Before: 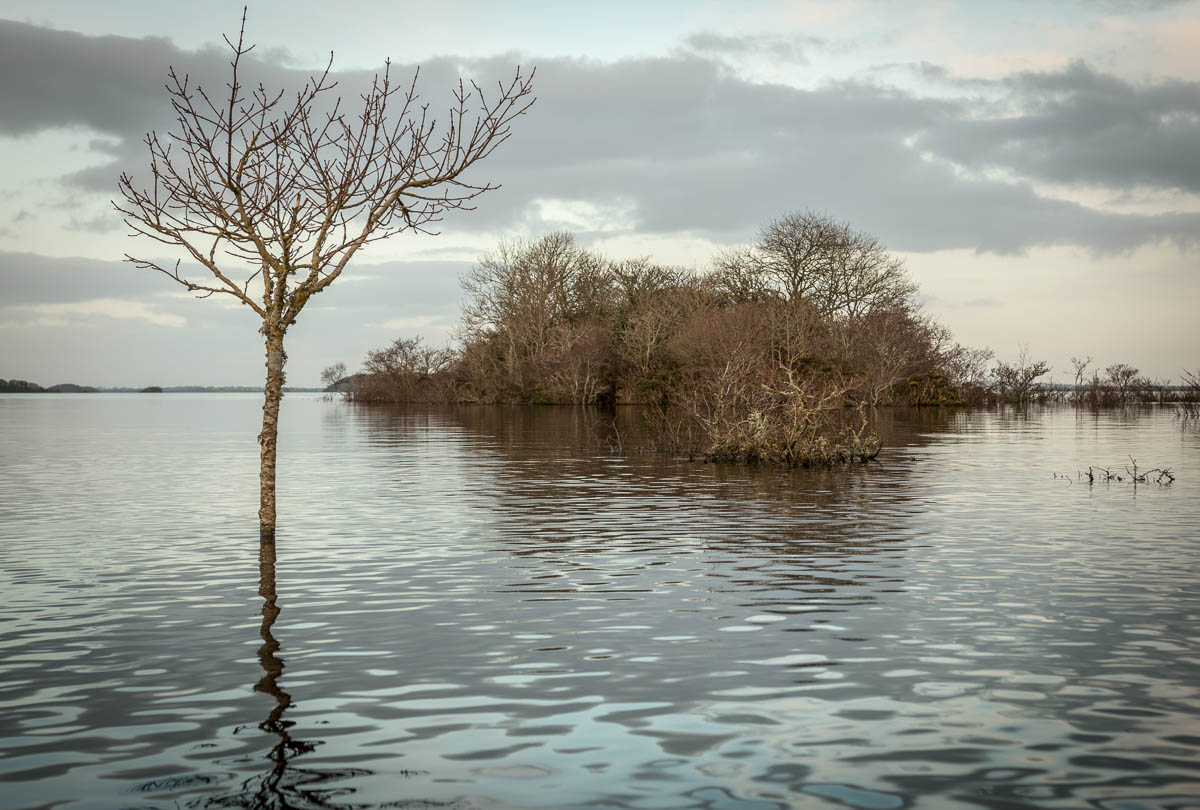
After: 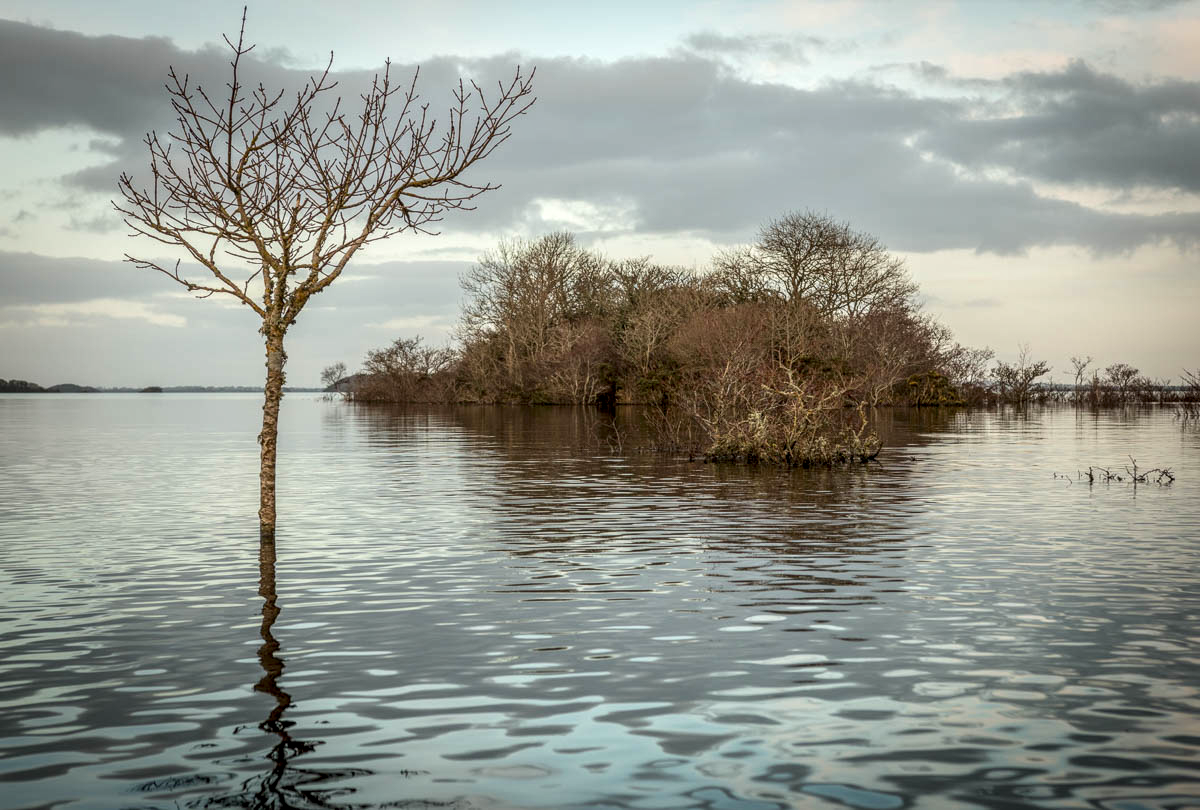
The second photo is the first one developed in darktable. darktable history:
local contrast: detail 130%
contrast brightness saturation: saturation 0.13
white balance: emerald 1
